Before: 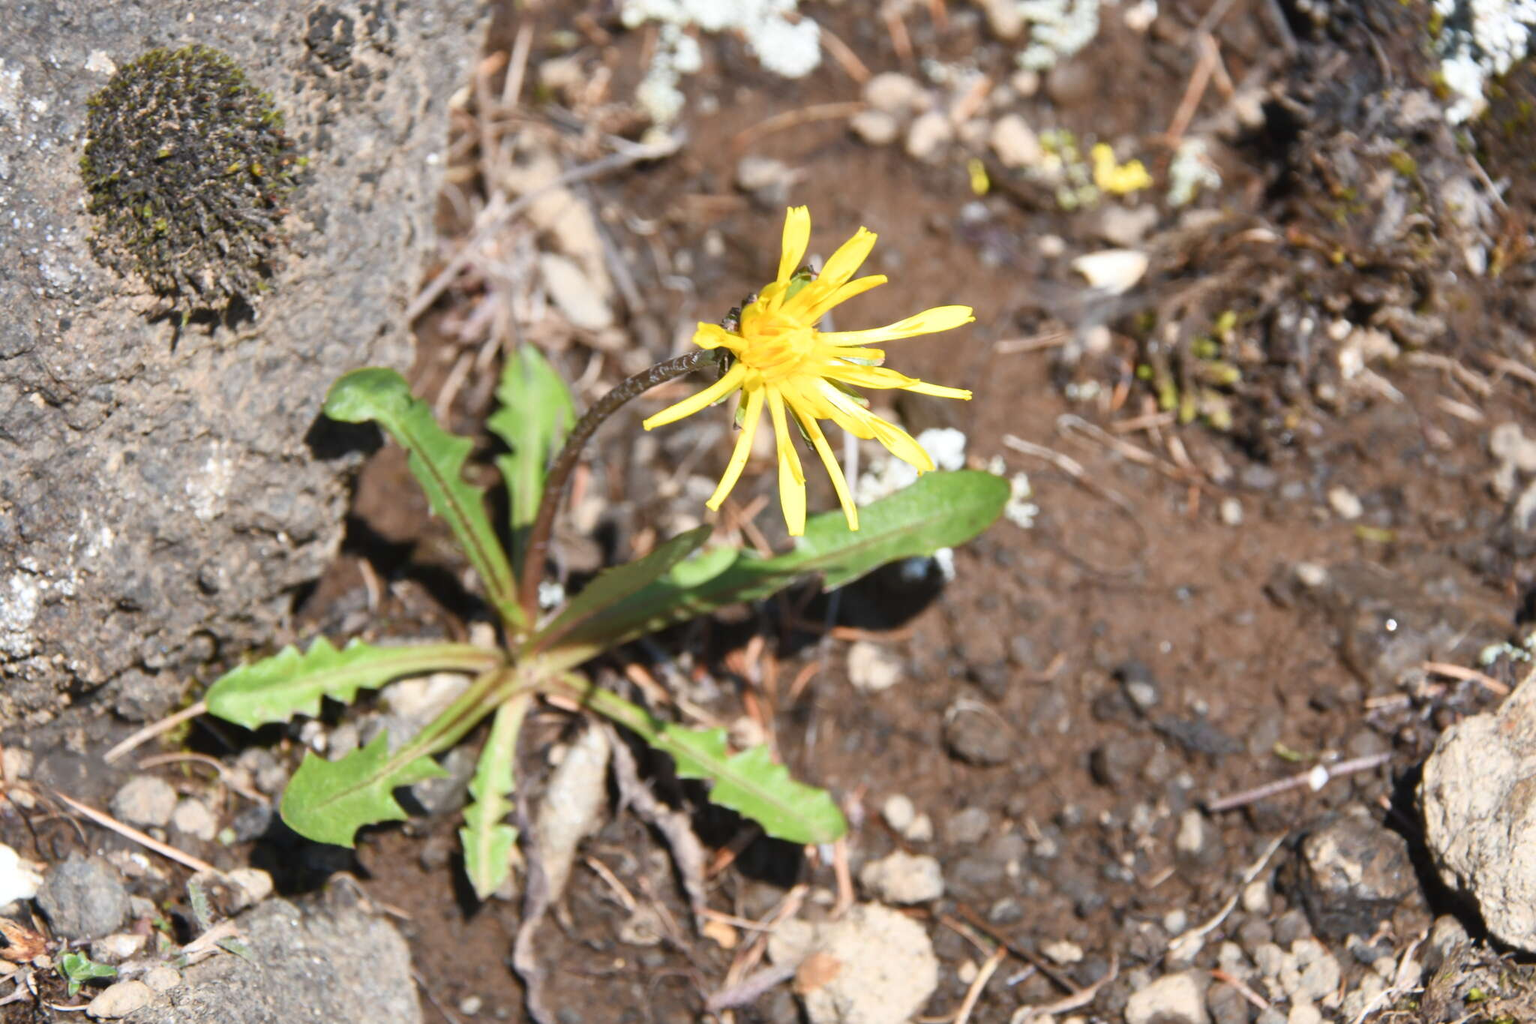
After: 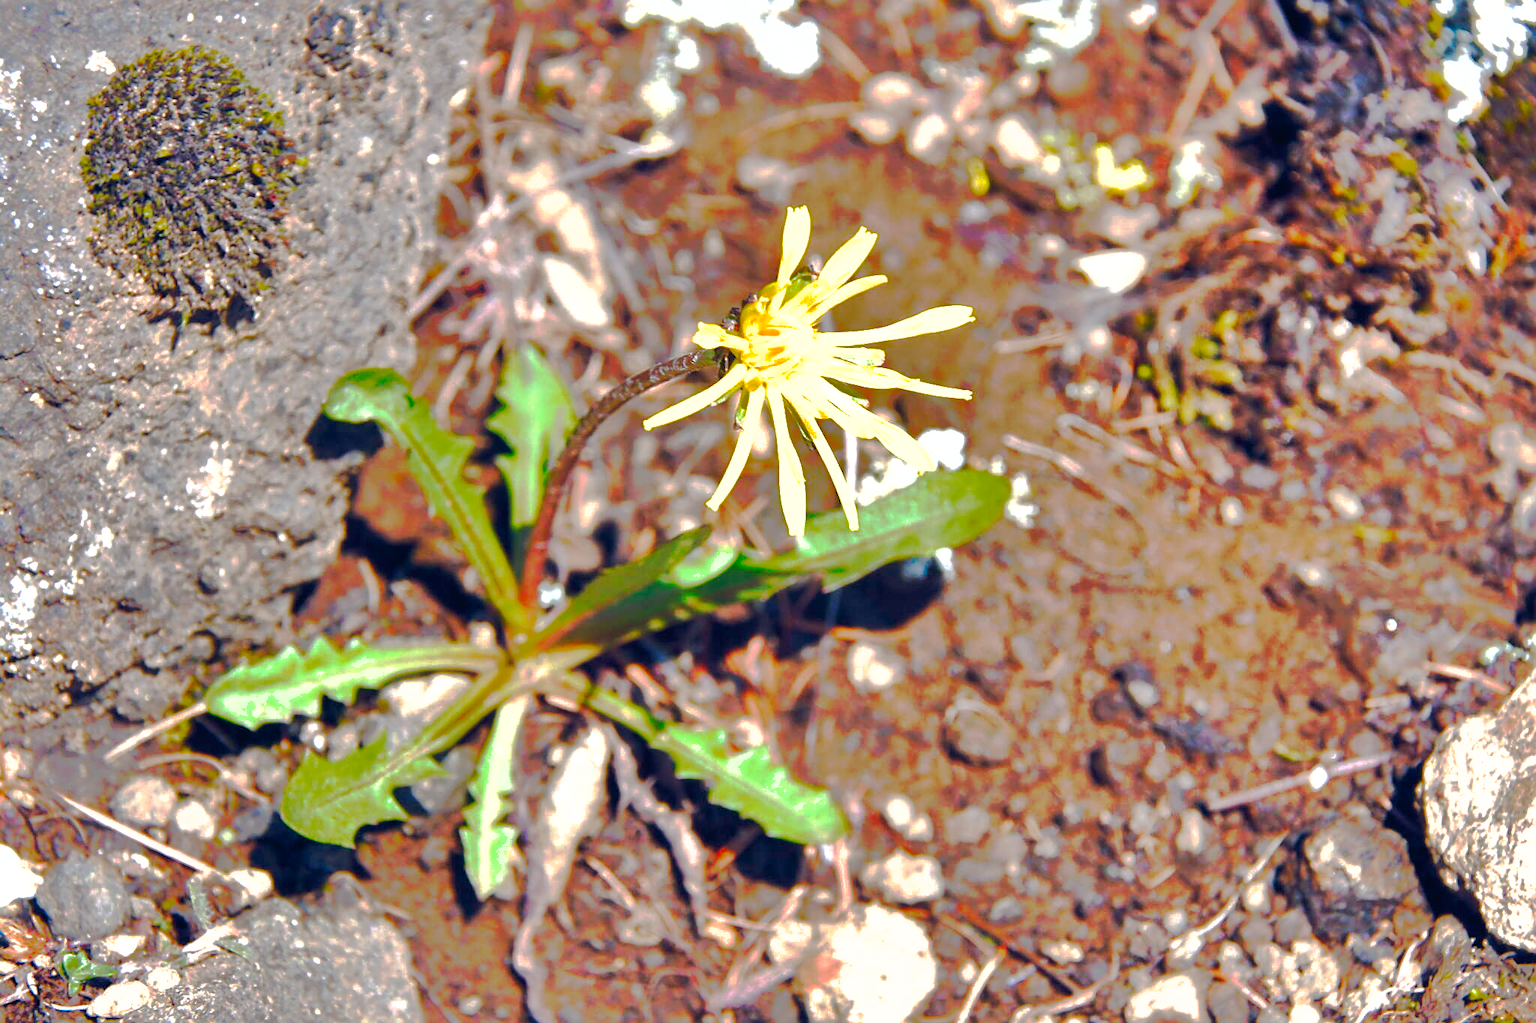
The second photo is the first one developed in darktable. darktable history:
exposure: exposure 0.523 EV, compensate exposure bias true, compensate highlight preservation false
shadows and highlights: shadows 25.41, highlights -71.17
sharpen: on, module defaults
color balance rgb: global offset › luminance -0.284%, global offset › chroma 0.305%, global offset › hue 261.81°, perceptual saturation grading › global saturation 24.087%, perceptual saturation grading › highlights -24.003%, perceptual saturation grading › mid-tones 24.072%, perceptual saturation grading › shadows 39.477%, global vibrance 34.499%
tone curve: curves: ch0 [(0, 0) (0.003, 0.015) (0.011, 0.019) (0.025, 0.025) (0.044, 0.039) (0.069, 0.053) (0.1, 0.076) (0.136, 0.107) (0.177, 0.143) (0.224, 0.19) (0.277, 0.253) (0.335, 0.32) (0.399, 0.412) (0.468, 0.524) (0.543, 0.668) (0.623, 0.717) (0.709, 0.769) (0.801, 0.82) (0.898, 0.865) (1, 1)], preserve colors none
